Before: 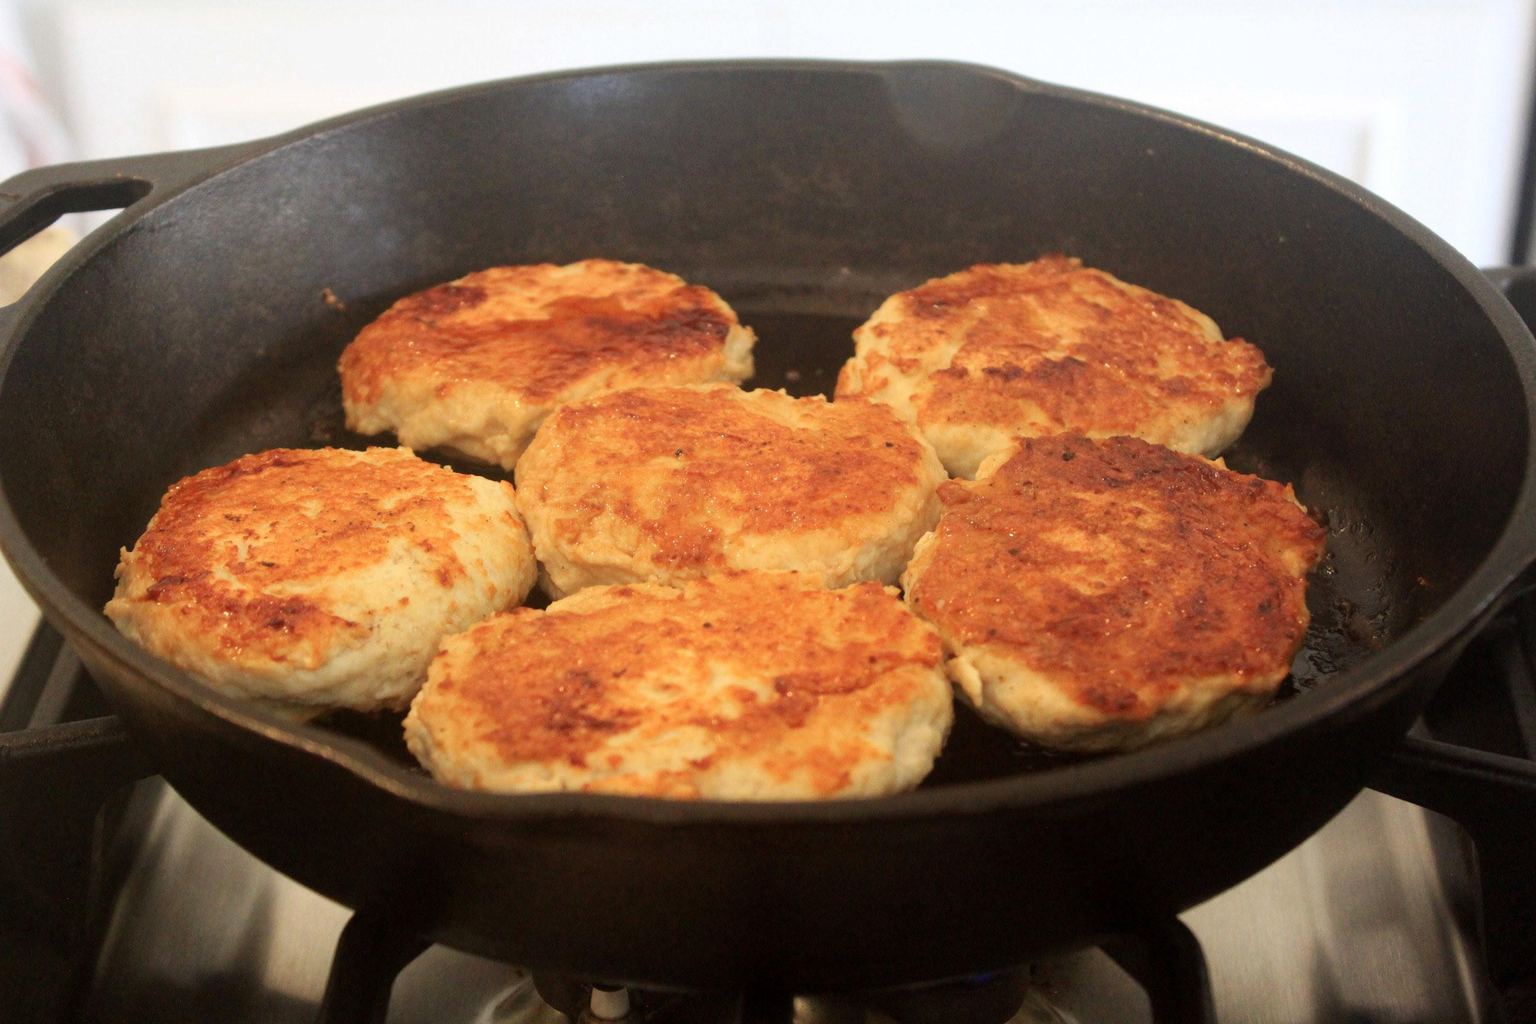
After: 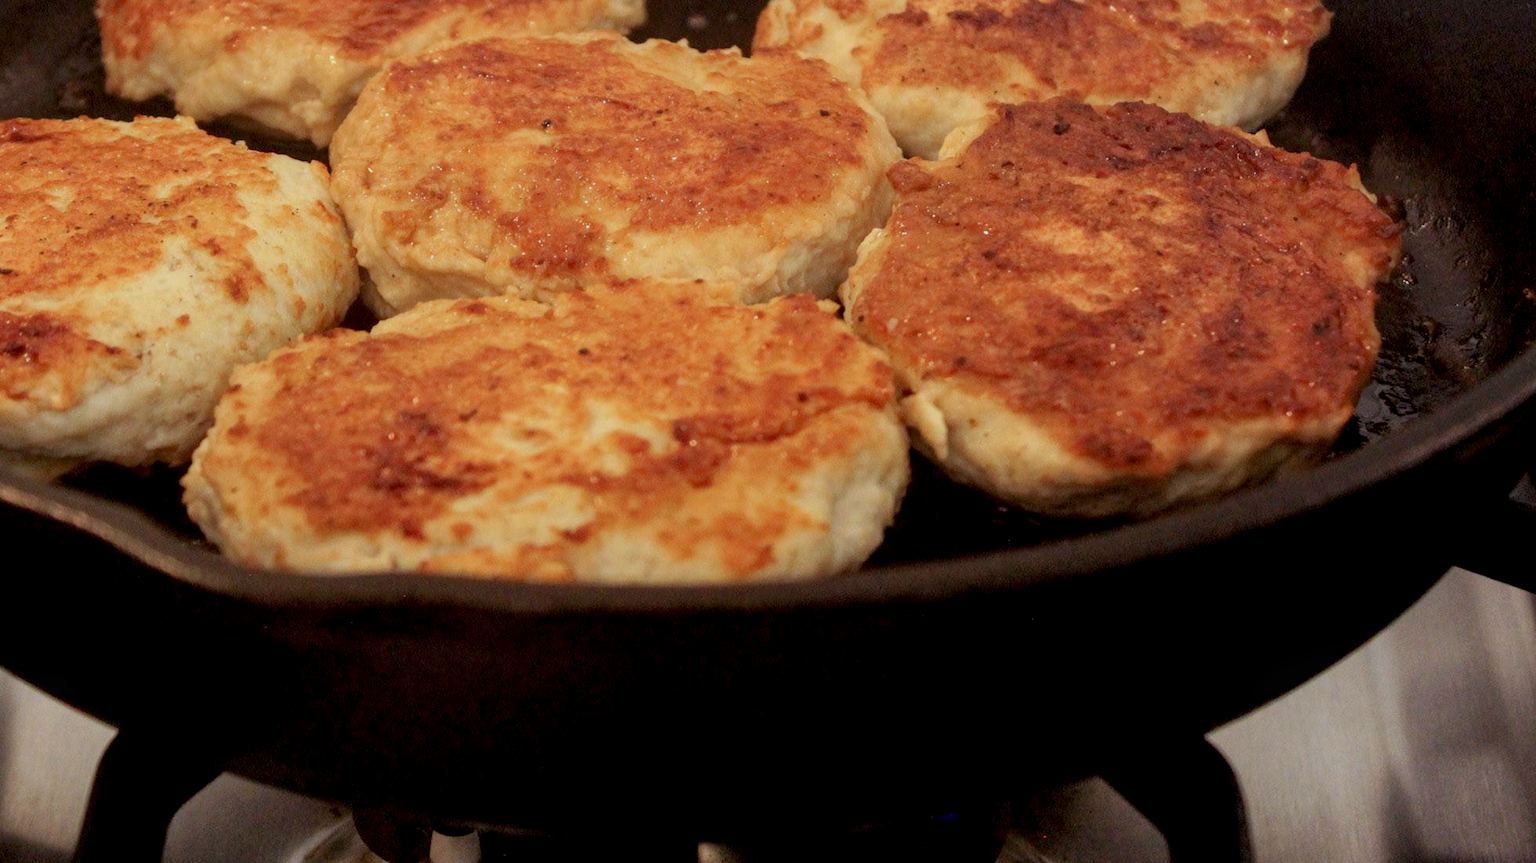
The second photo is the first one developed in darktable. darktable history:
color balance: mode lift, gamma, gain (sRGB), lift [0.997, 0.979, 1.021, 1.011], gamma [1, 1.084, 0.916, 0.998], gain [1, 0.87, 1.13, 1.101], contrast 4.55%, contrast fulcrum 38.24%, output saturation 104.09%
shadows and highlights: shadows 25, highlights -25
white balance: red 1.188, blue 1.11
exposure: black level correction 0.009, exposure -0.637 EV, compensate highlight preservation false
local contrast: on, module defaults
crop and rotate: left 17.299%, top 35.115%, right 7.015%, bottom 1.024%
